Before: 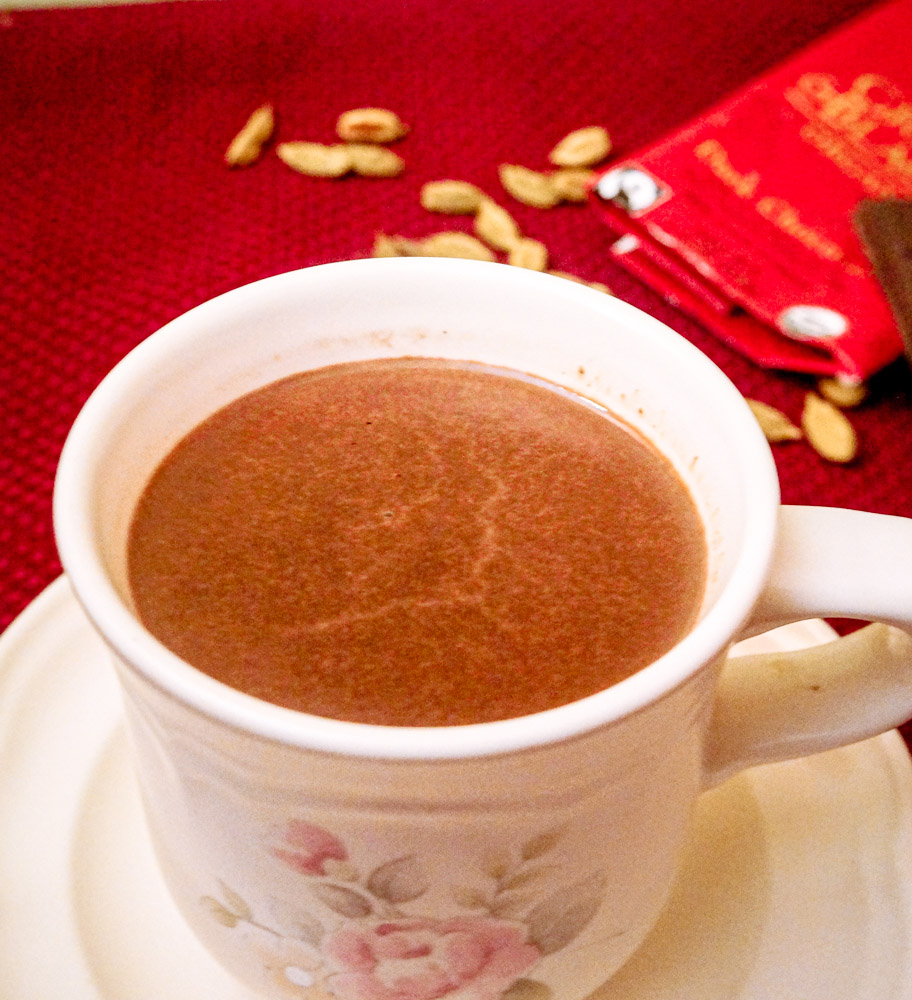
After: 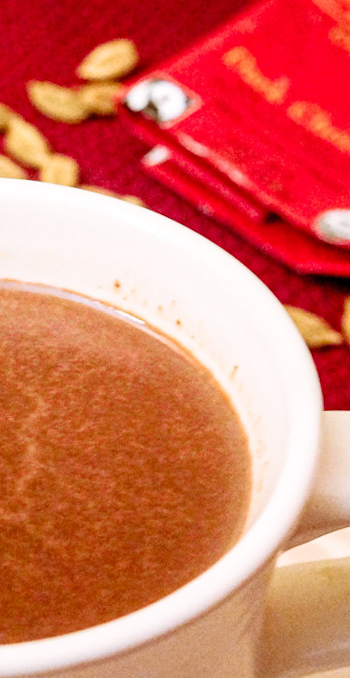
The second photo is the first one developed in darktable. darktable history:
crop and rotate: left 49.936%, top 10.094%, right 13.136%, bottom 24.256%
rotate and perspective: rotation -2.22°, lens shift (horizontal) -0.022, automatic cropping off
